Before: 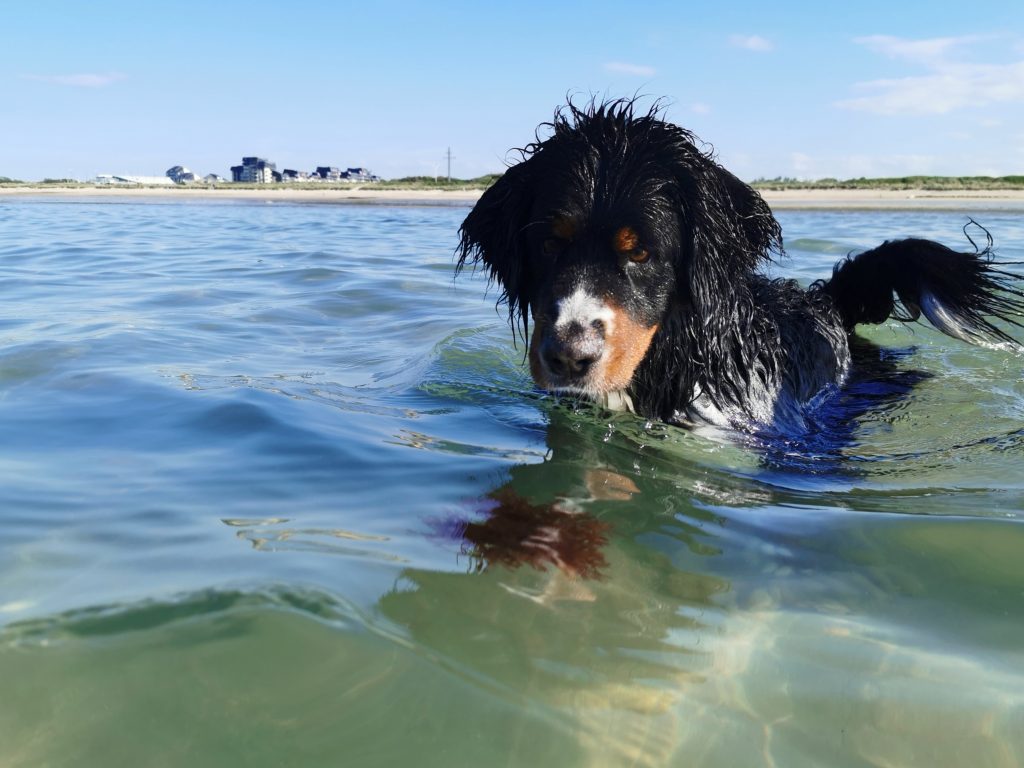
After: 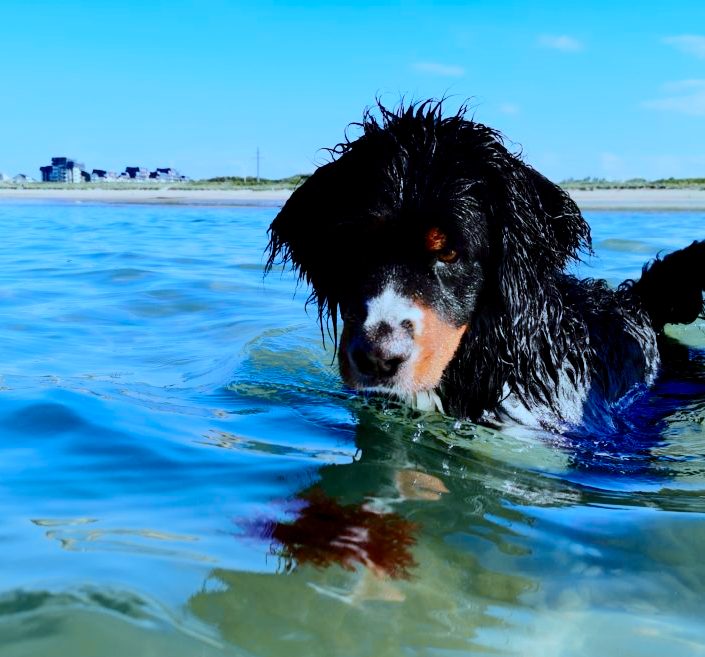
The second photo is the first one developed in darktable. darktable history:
exposure: black level correction 0.009, exposure -0.619 EV, compensate exposure bias true, compensate highlight preservation false
crop: left 18.69%, right 12.368%, bottom 14.442%
tone curve: curves: ch0 [(0, 0) (0.131, 0.135) (0.288, 0.372) (0.451, 0.608) (0.612, 0.739) (0.736, 0.832) (1, 1)]; ch1 [(0, 0) (0.392, 0.398) (0.487, 0.471) (0.496, 0.493) (0.519, 0.531) (0.557, 0.591) (0.581, 0.639) (0.622, 0.711) (1, 1)]; ch2 [(0, 0) (0.388, 0.344) (0.438, 0.425) (0.476, 0.482) (0.502, 0.508) (0.524, 0.531) (0.538, 0.58) (0.58, 0.621) (0.613, 0.679) (0.655, 0.738) (1, 1)], color space Lab, independent channels, preserve colors none
color correction: highlights a* -4.03, highlights b* -11.09
color calibration: x 0.37, y 0.382, temperature 4316.31 K, saturation algorithm version 1 (2020)
